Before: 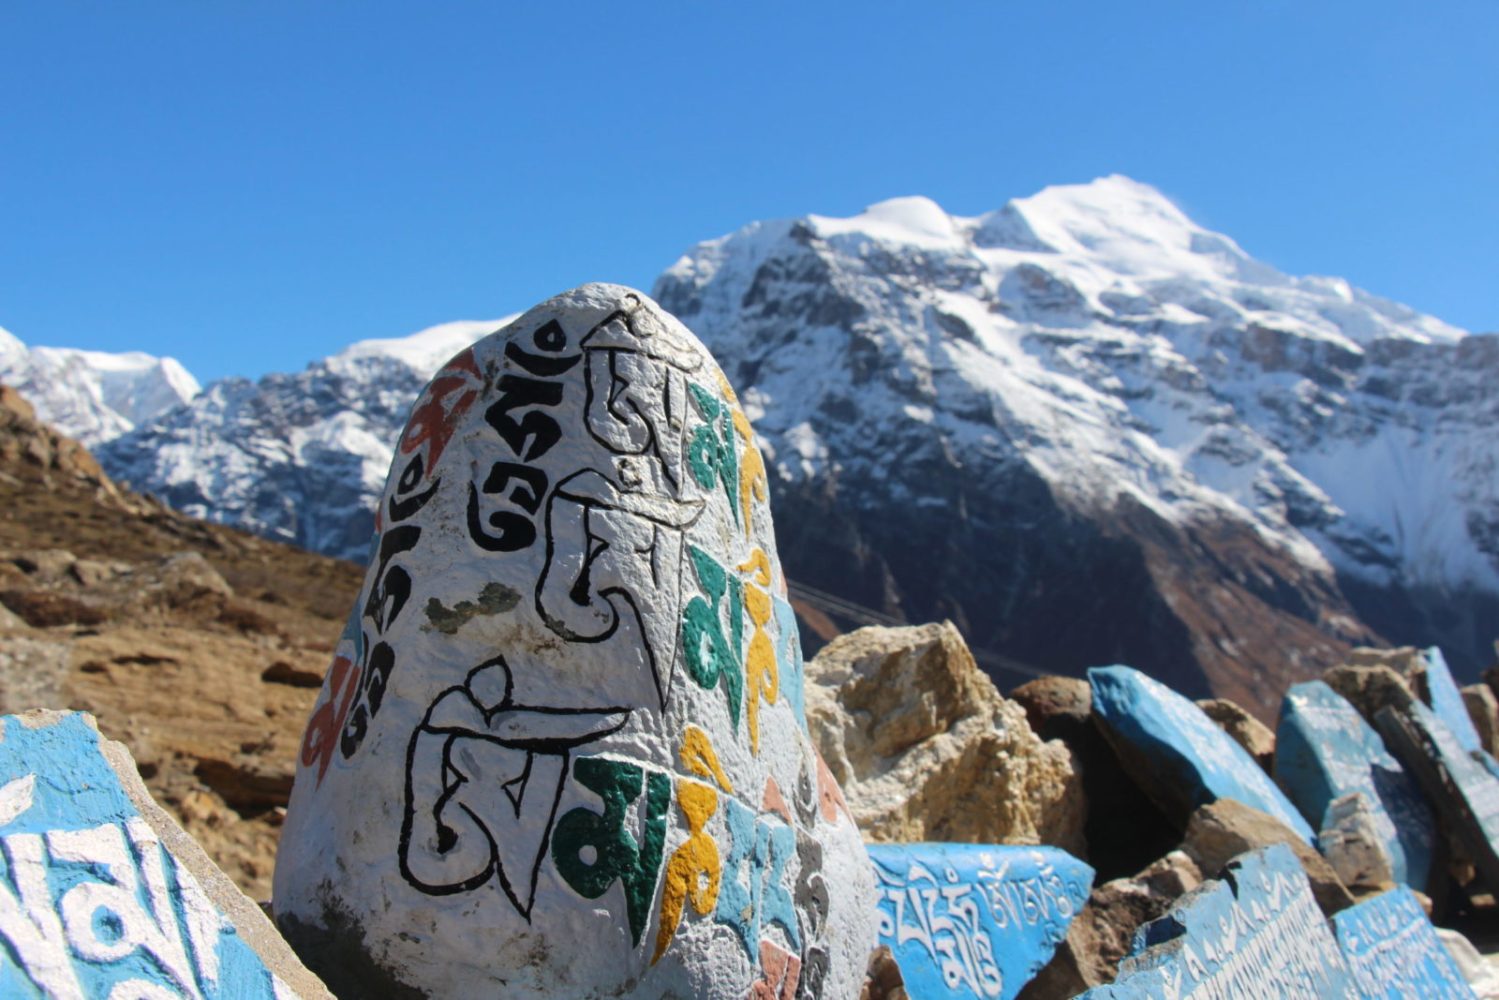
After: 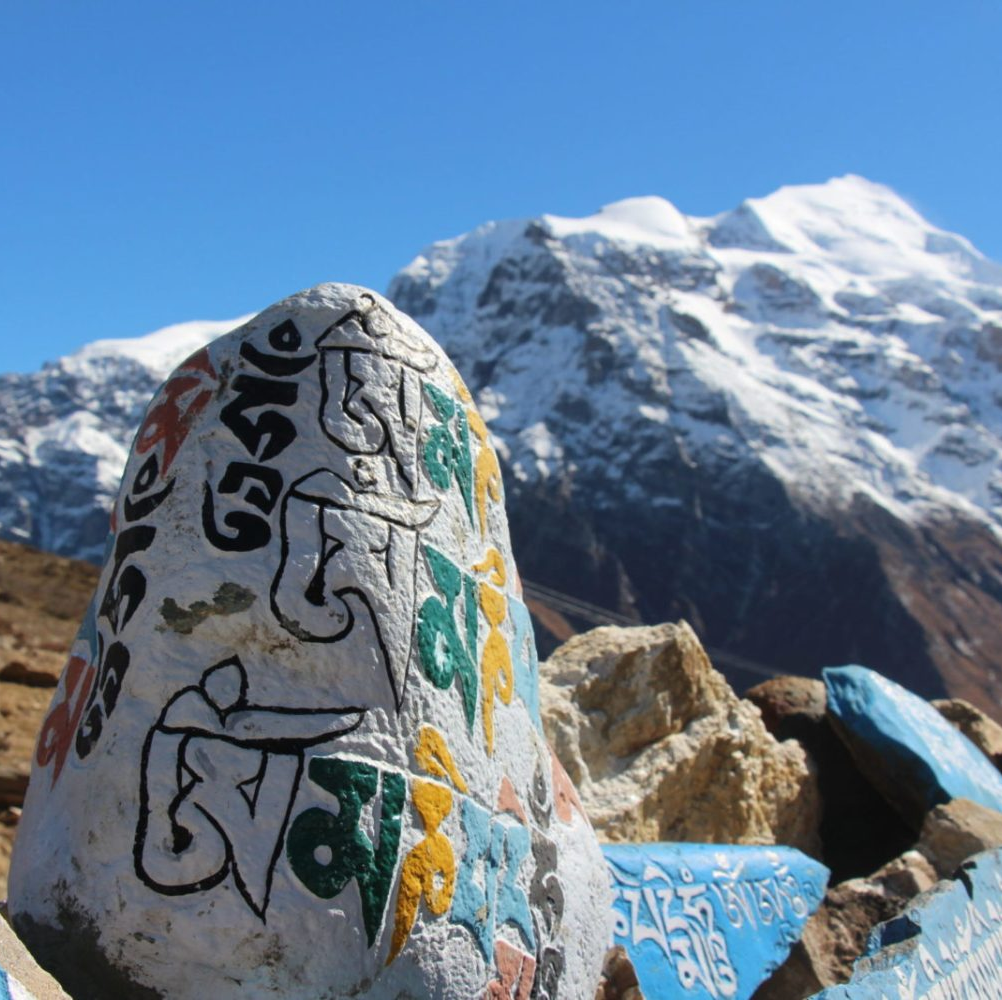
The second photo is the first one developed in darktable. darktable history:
color correction: saturation 0.98
crop and rotate: left 17.732%, right 15.423%
